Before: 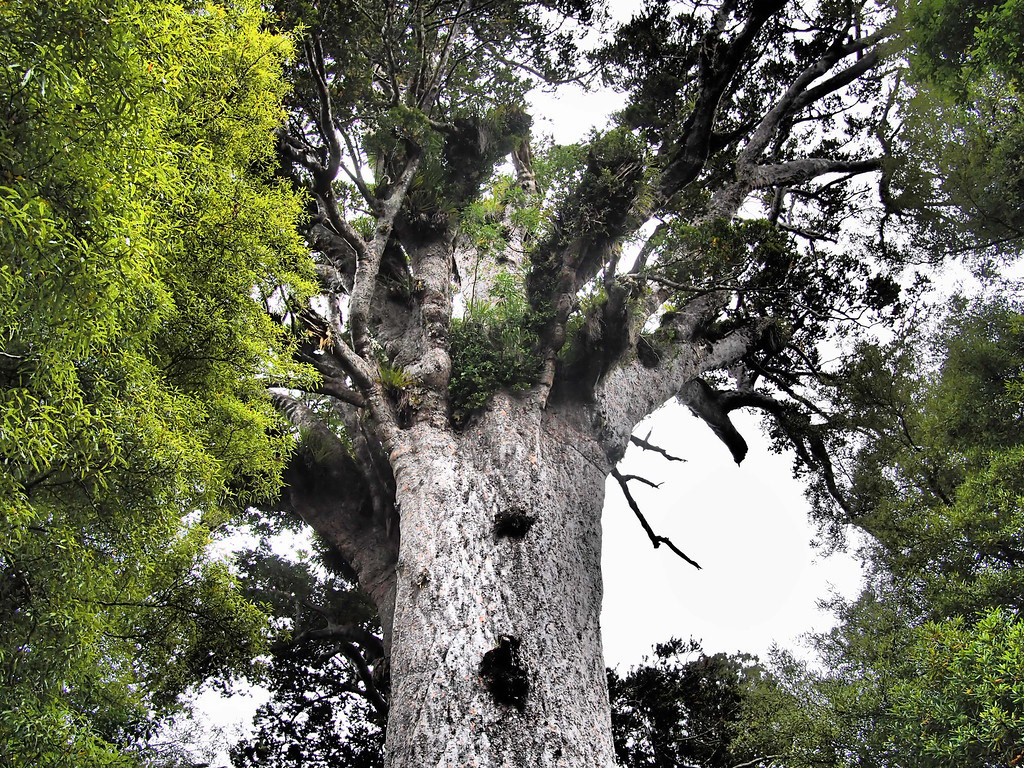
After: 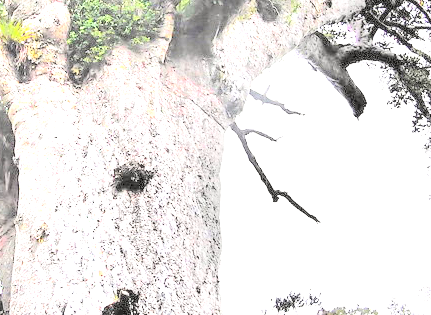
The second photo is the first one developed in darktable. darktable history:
color balance: contrast fulcrum 17.78%
contrast brightness saturation: brightness 1
crop: left 37.221%, top 45.169%, right 20.63%, bottom 13.777%
exposure: black level correction 0, exposure 1.741 EV, compensate exposure bias true, compensate highlight preservation false
local contrast: detail 150%
tone curve: curves: ch0 [(0, 0) (0.128, 0.068) (0.292, 0.274) (0.46, 0.482) (0.653, 0.717) (0.819, 0.869) (0.998, 0.969)]; ch1 [(0, 0) (0.384, 0.365) (0.463, 0.45) (0.486, 0.486) (0.503, 0.504) (0.517, 0.517) (0.549, 0.572) (0.583, 0.615) (0.672, 0.699) (0.774, 0.817) (1, 1)]; ch2 [(0, 0) (0.374, 0.344) (0.446, 0.443) (0.494, 0.5) (0.527, 0.529) (0.565, 0.591) (0.644, 0.682) (1, 1)], color space Lab, independent channels, preserve colors none
tone equalizer: -8 EV -0.417 EV, -7 EV -0.389 EV, -6 EV -0.333 EV, -5 EV -0.222 EV, -3 EV 0.222 EV, -2 EV 0.333 EV, -1 EV 0.389 EV, +0 EV 0.417 EV, edges refinement/feathering 500, mask exposure compensation -1.57 EV, preserve details no
